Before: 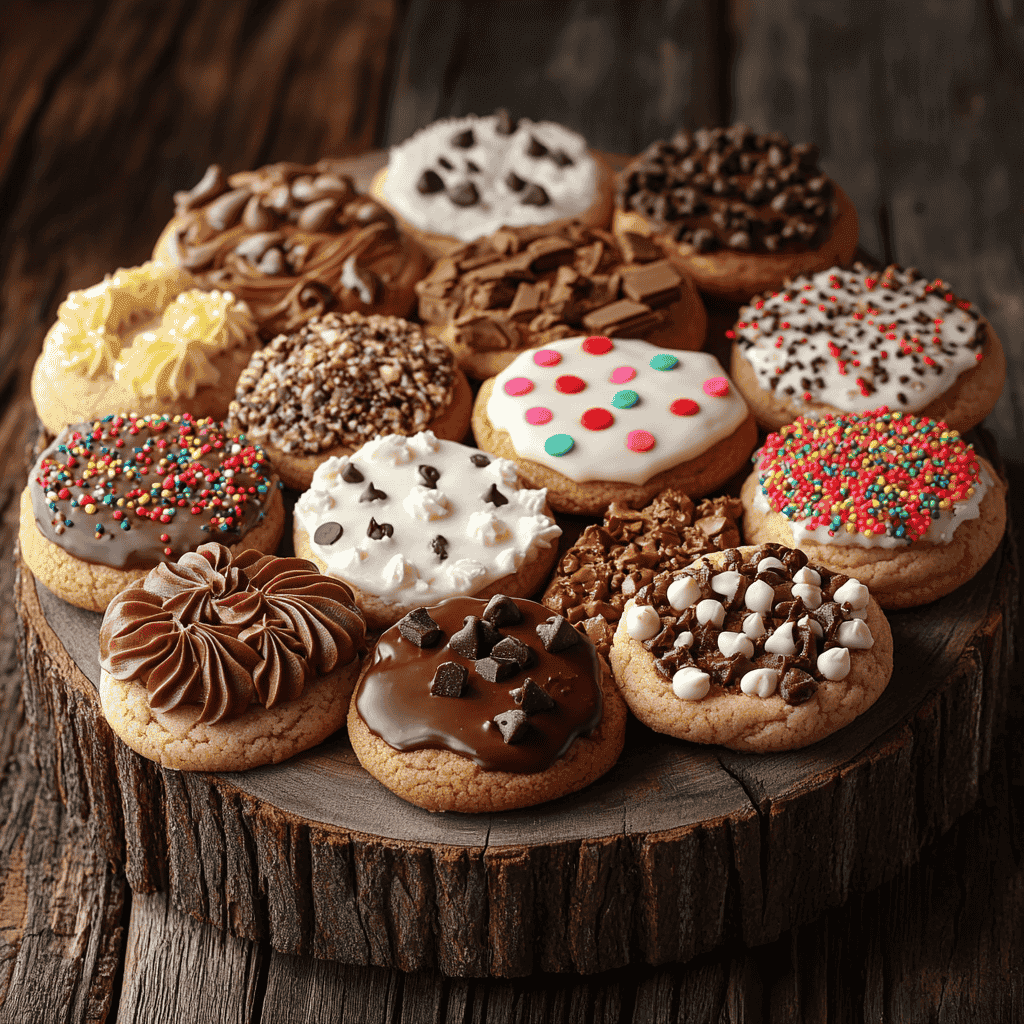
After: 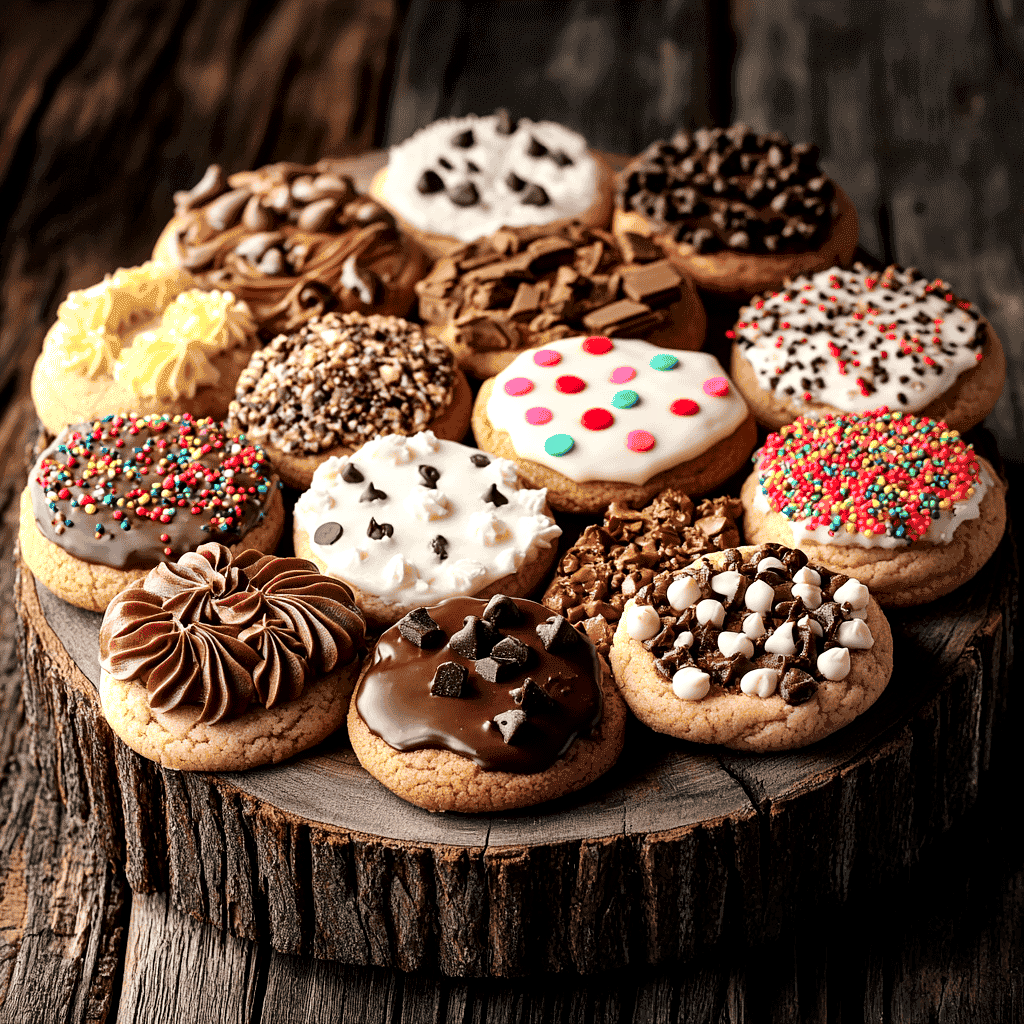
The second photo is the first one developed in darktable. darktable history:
local contrast: mode bilateral grid, contrast 25, coarseness 60, detail 151%, midtone range 0.2
tone curve: curves: ch0 [(0, 0) (0.004, 0.001) (0.133, 0.112) (0.325, 0.362) (0.832, 0.893) (1, 1)], color space Lab, linked channels, preserve colors none
levels: levels [0.016, 0.492, 0.969]
